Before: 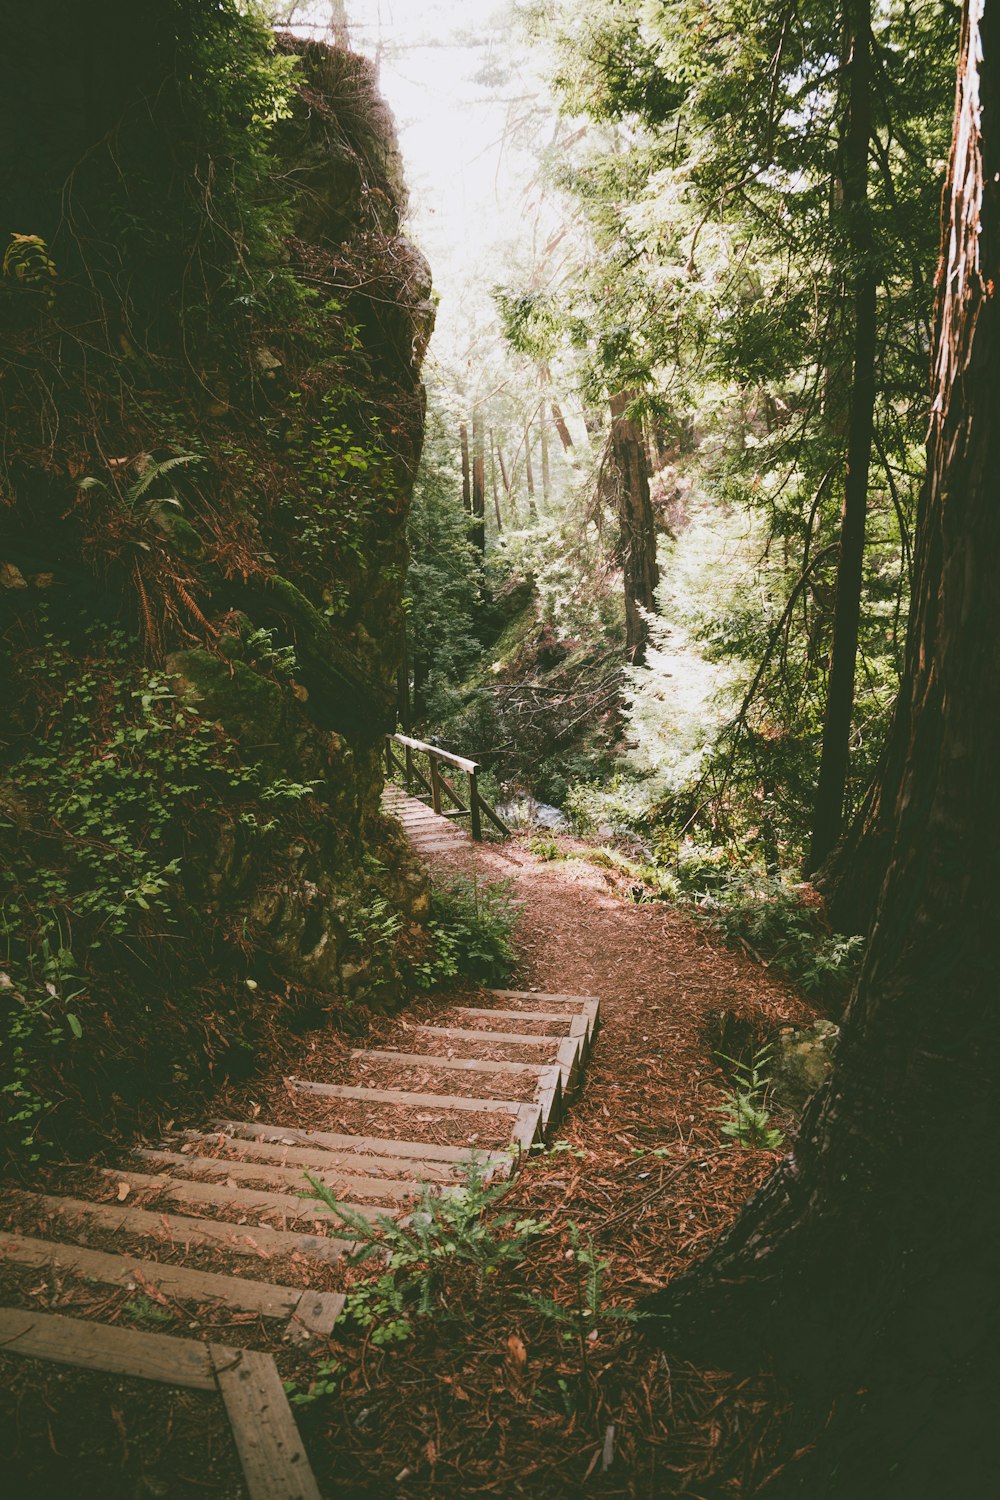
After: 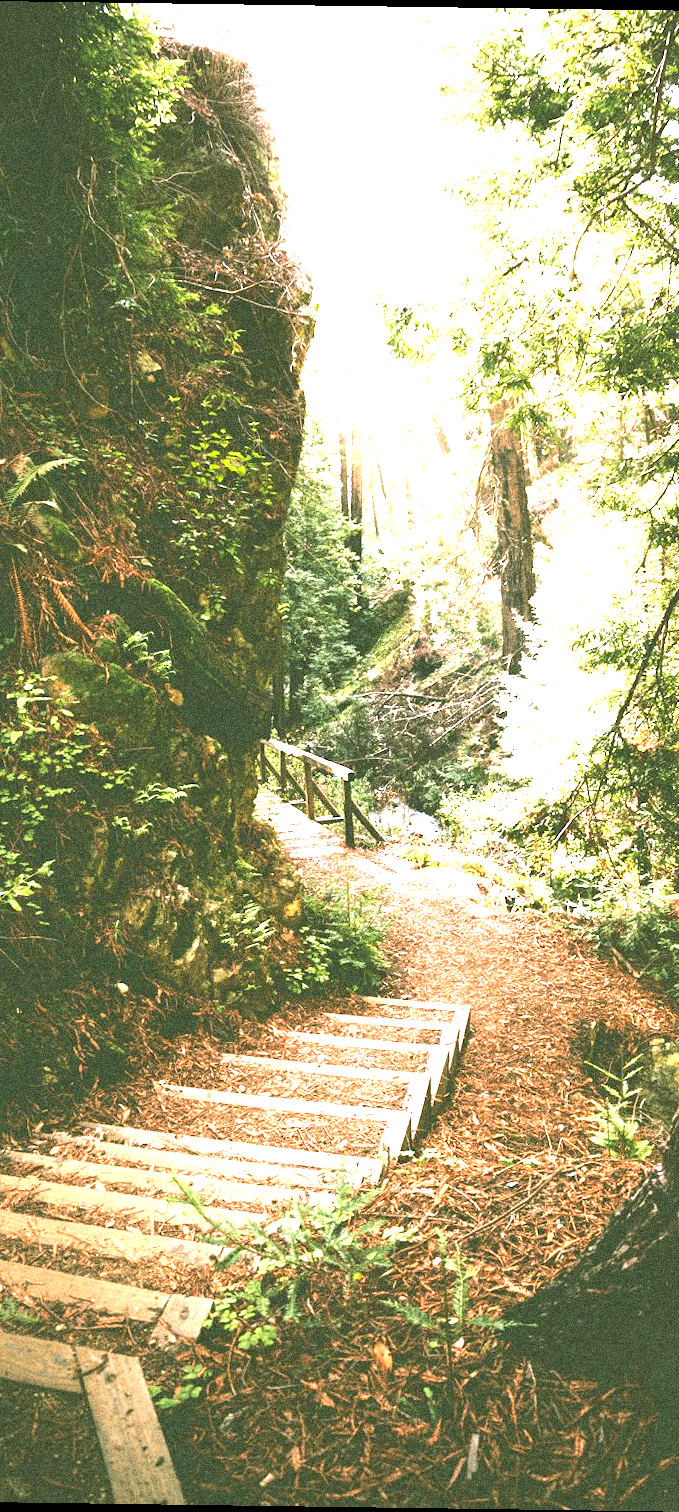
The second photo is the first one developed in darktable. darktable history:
contrast brightness saturation: contrast 0.04, saturation 0.07
tone equalizer: -8 EV -0.417 EV, -7 EV -0.389 EV, -6 EV -0.333 EV, -5 EV -0.222 EV, -3 EV 0.222 EV, -2 EV 0.333 EV, -1 EV 0.389 EV, +0 EV 0.417 EV, edges refinement/feathering 500, mask exposure compensation -1.57 EV, preserve details no
exposure: black level correction 0.001, exposure 1.84 EV, compensate highlight preservation false
rotate and perspective: rotation 0.8°, automatic cropping off
crop and rotate: left 13.409%, right 19.924%
grain: coarseness 10.62 ISO, strength 55.56%
